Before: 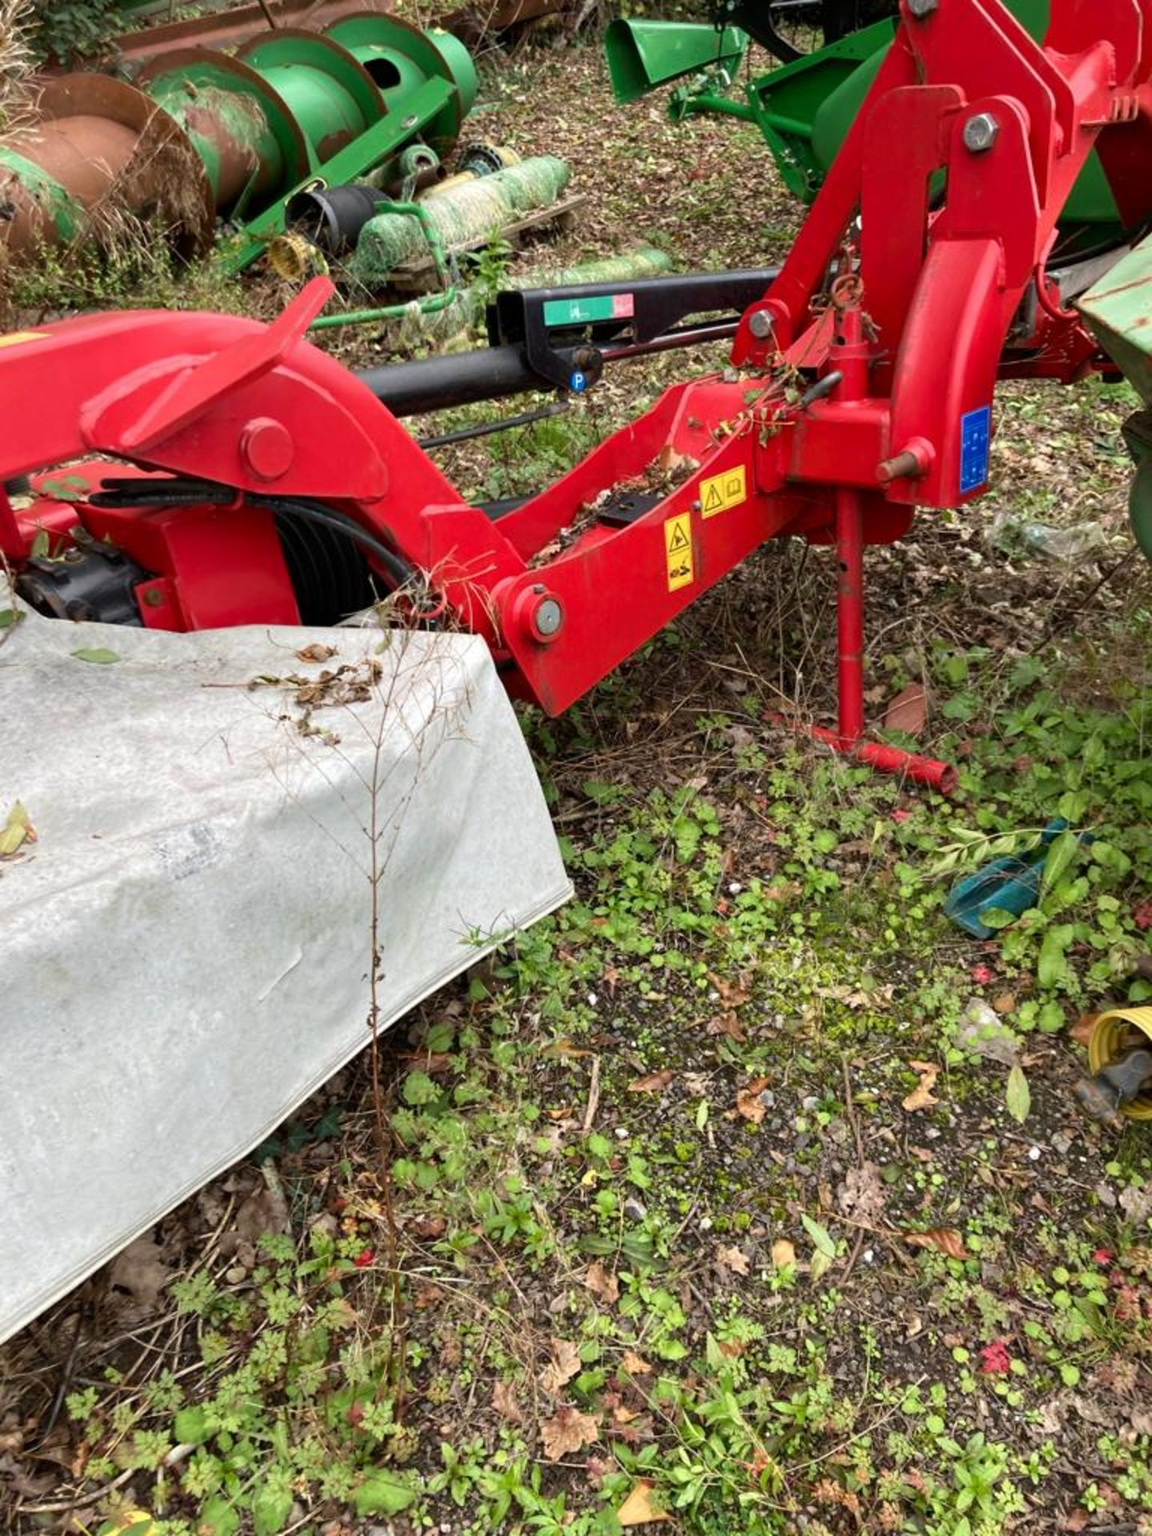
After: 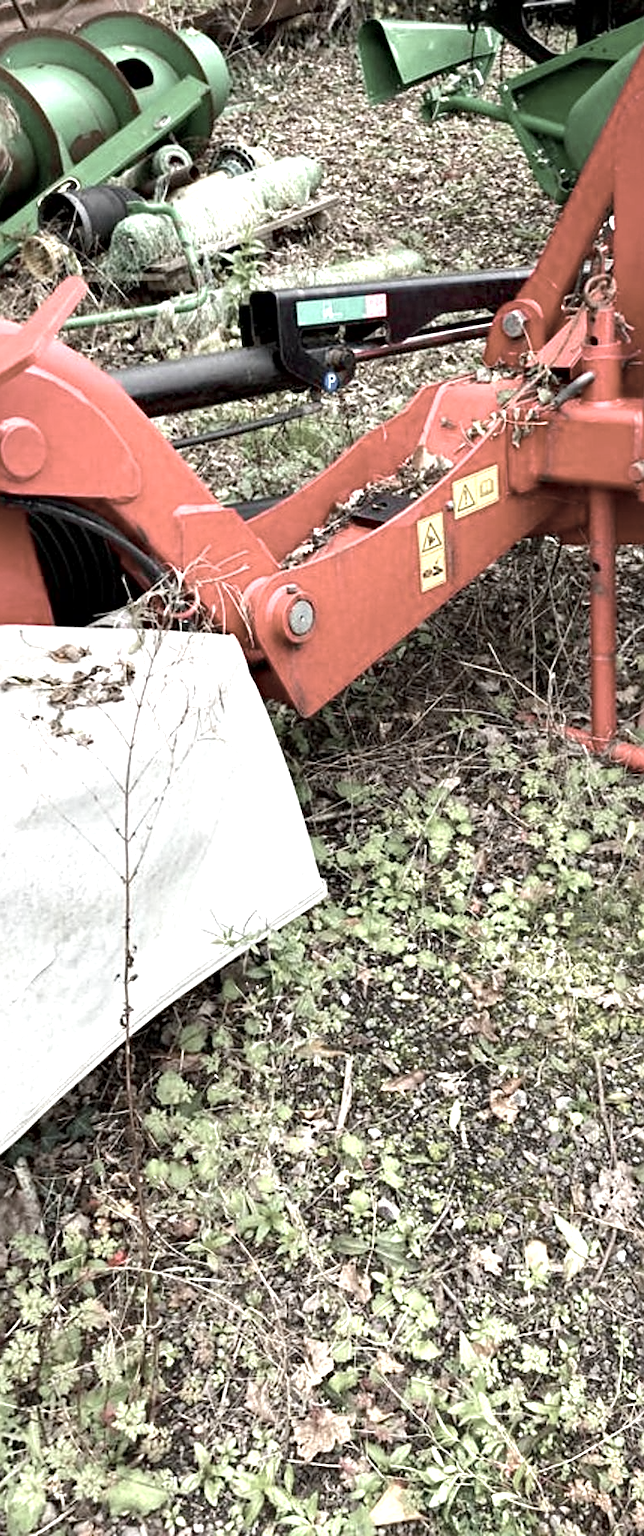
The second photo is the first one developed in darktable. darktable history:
contrast brightness saturation: contrast 0.057, brightness -0.006, saturation -0.215
sharpen: on, module defaults
haze removal: compatibility mode true, adaptive false
exposure: black level correction 0.002, exposure 1 EV, compensate highlight preservation false
crop: left 21.474%, right 22.579%
color zones: curves: ch0 [(0, 0.6) (0.129, 0.508) (0.193, 0.483) (0.429, 0.5) (0.571, 0.5) (0.714, 0.5) (0.857, 0.5) (1, 0.6)]; ch1 [(0, 0.481) (0.112, 0.245) (0.213, 0.223) (0.429, 0.233) (0.571, 0.231) (0.683, 0.242) (0.857, 0.296) (1, 0.481)]
